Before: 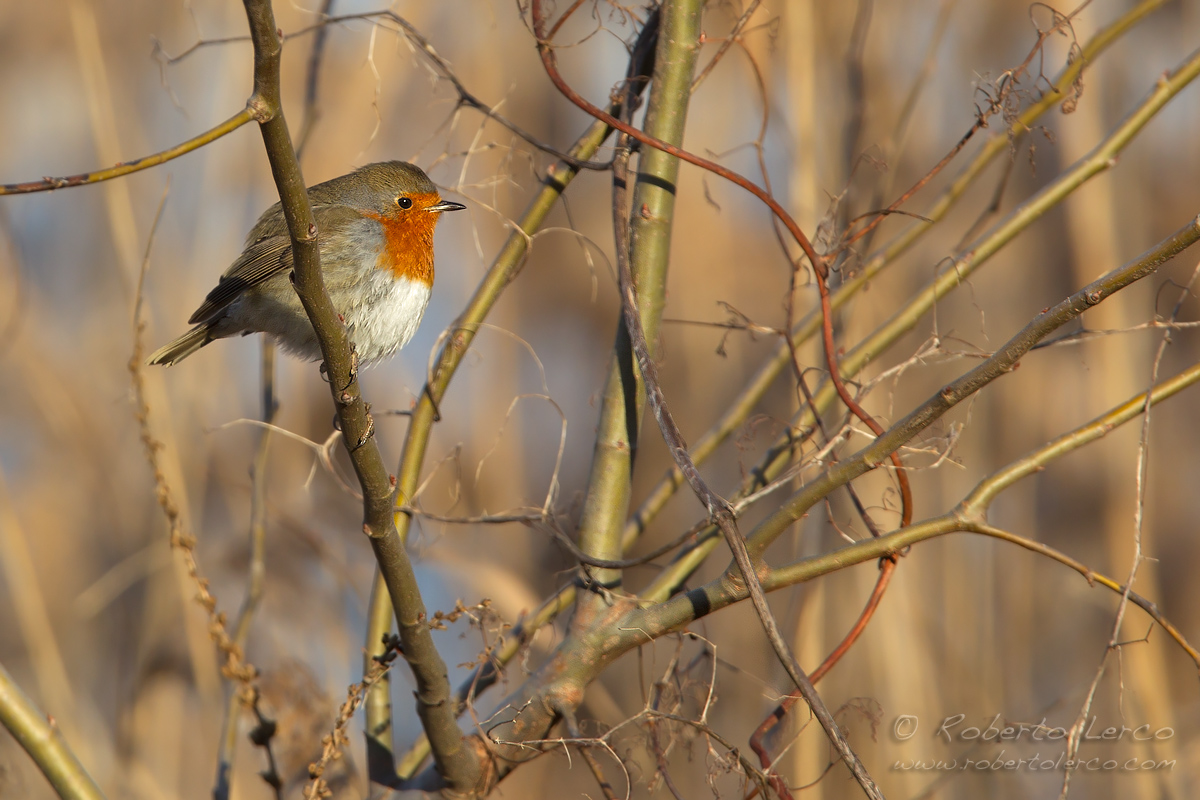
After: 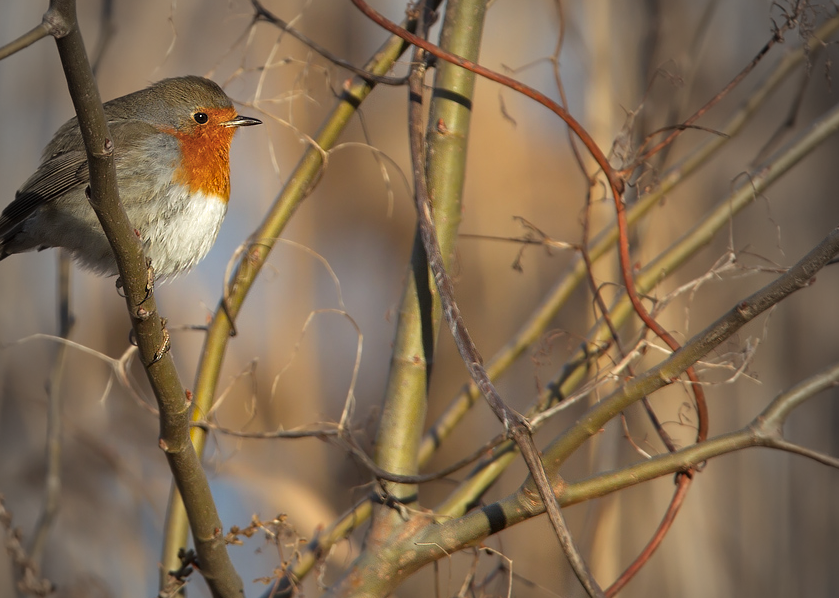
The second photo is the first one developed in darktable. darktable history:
crop and rotate: left 17.046%, top 10.659%, right 12.989%, bottom 14.553%
vignetting: fall-off start 64.63%, center (-0.034, 0.148), width/height ratio 0.881
